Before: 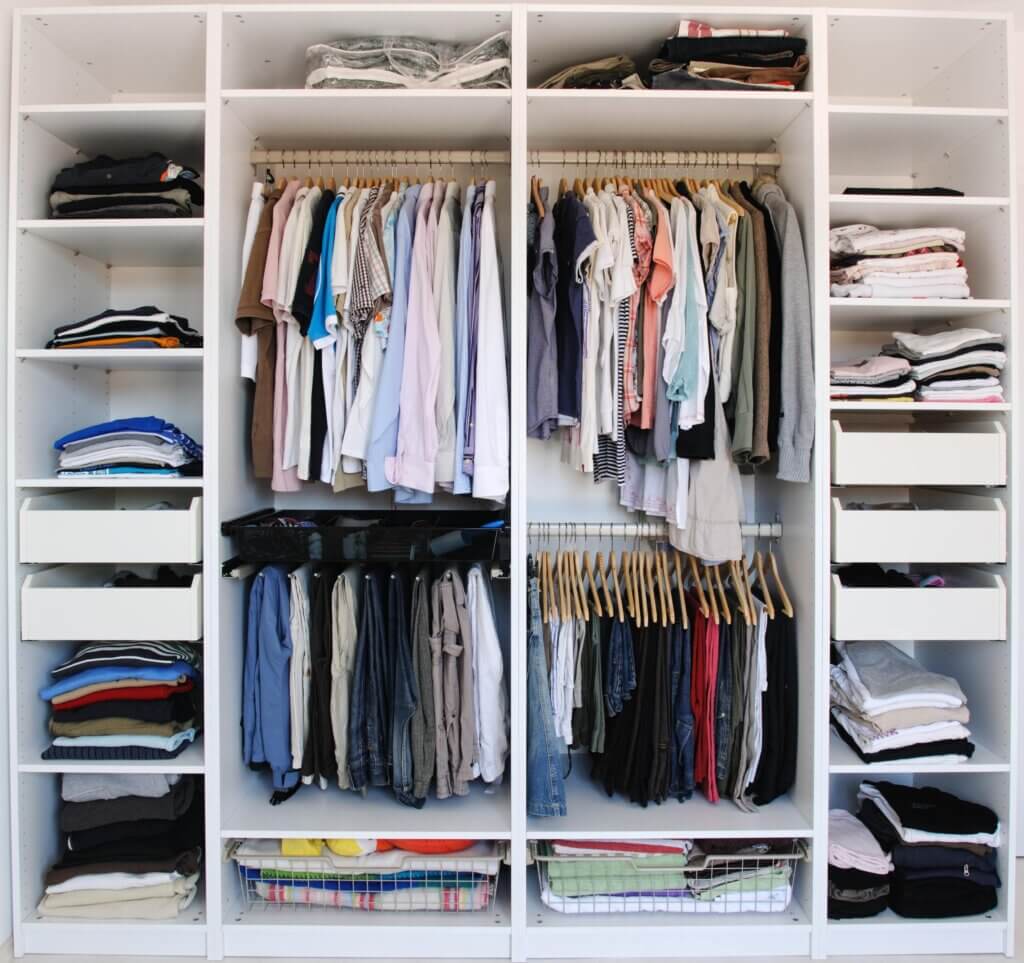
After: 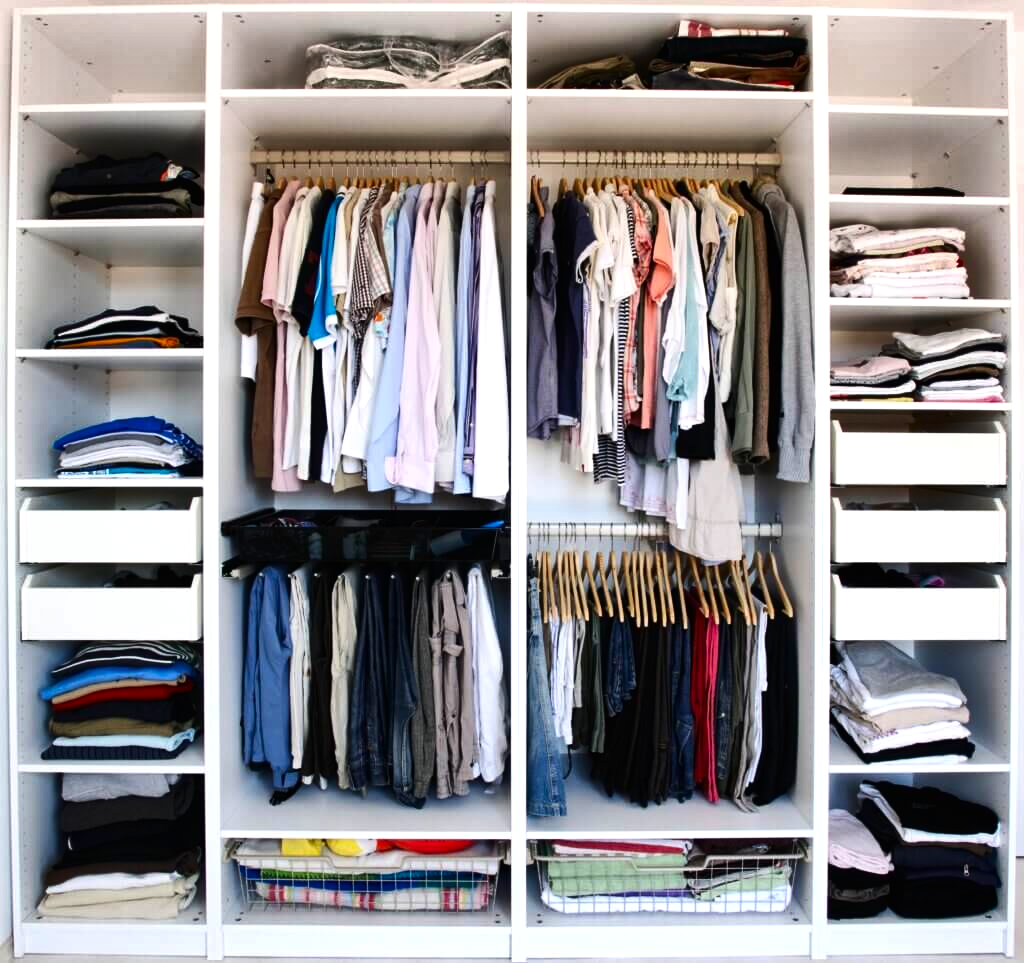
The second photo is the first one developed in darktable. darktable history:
contrast brightness saturation: contrast 0.13, brightness -0.05, saturation 0.16
tone equalizer: -8 EV -0.417 EV, -7 EV -0.389 EV, -6 EV -0.333 EV, -5 EV -0.222 EV, -3 EV 0.222 EV, -2 EV 0.333 EV, -1 EV 0.389 EV, +0 EV 0.417 EV, edges refinement/feathering 500, mask exposure compensation -1.57 EV, preserve details no
shadows and highlights: shadows 75, highlights -60.85, soften with gaussian
